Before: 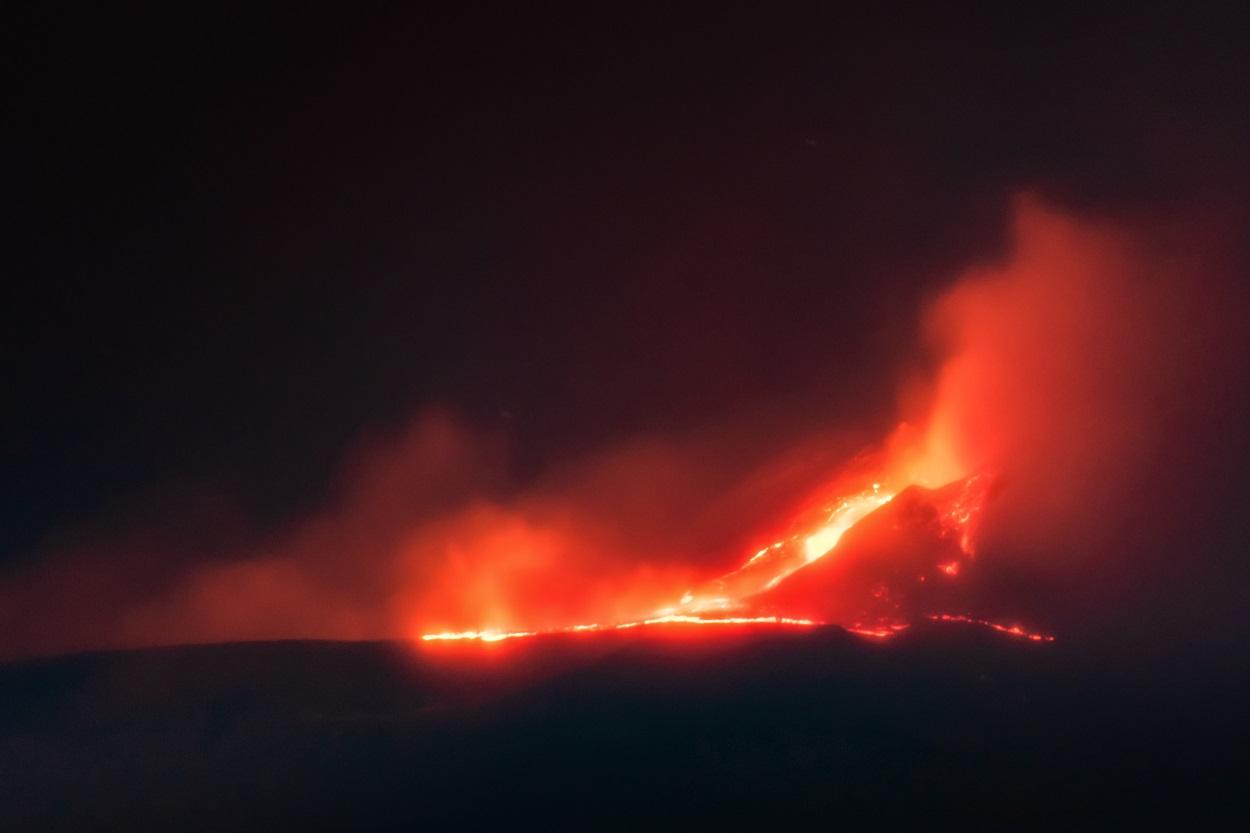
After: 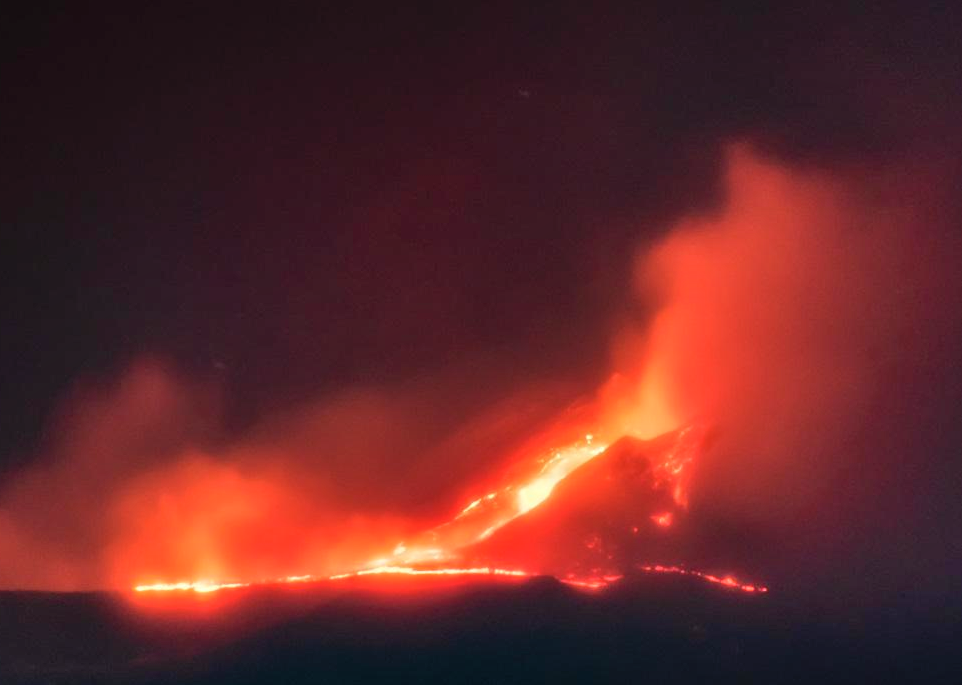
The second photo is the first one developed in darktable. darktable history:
shadows and highlights: soften with gaussian
crop: left 23.029%, top 5.901%, bottom 11.764%
